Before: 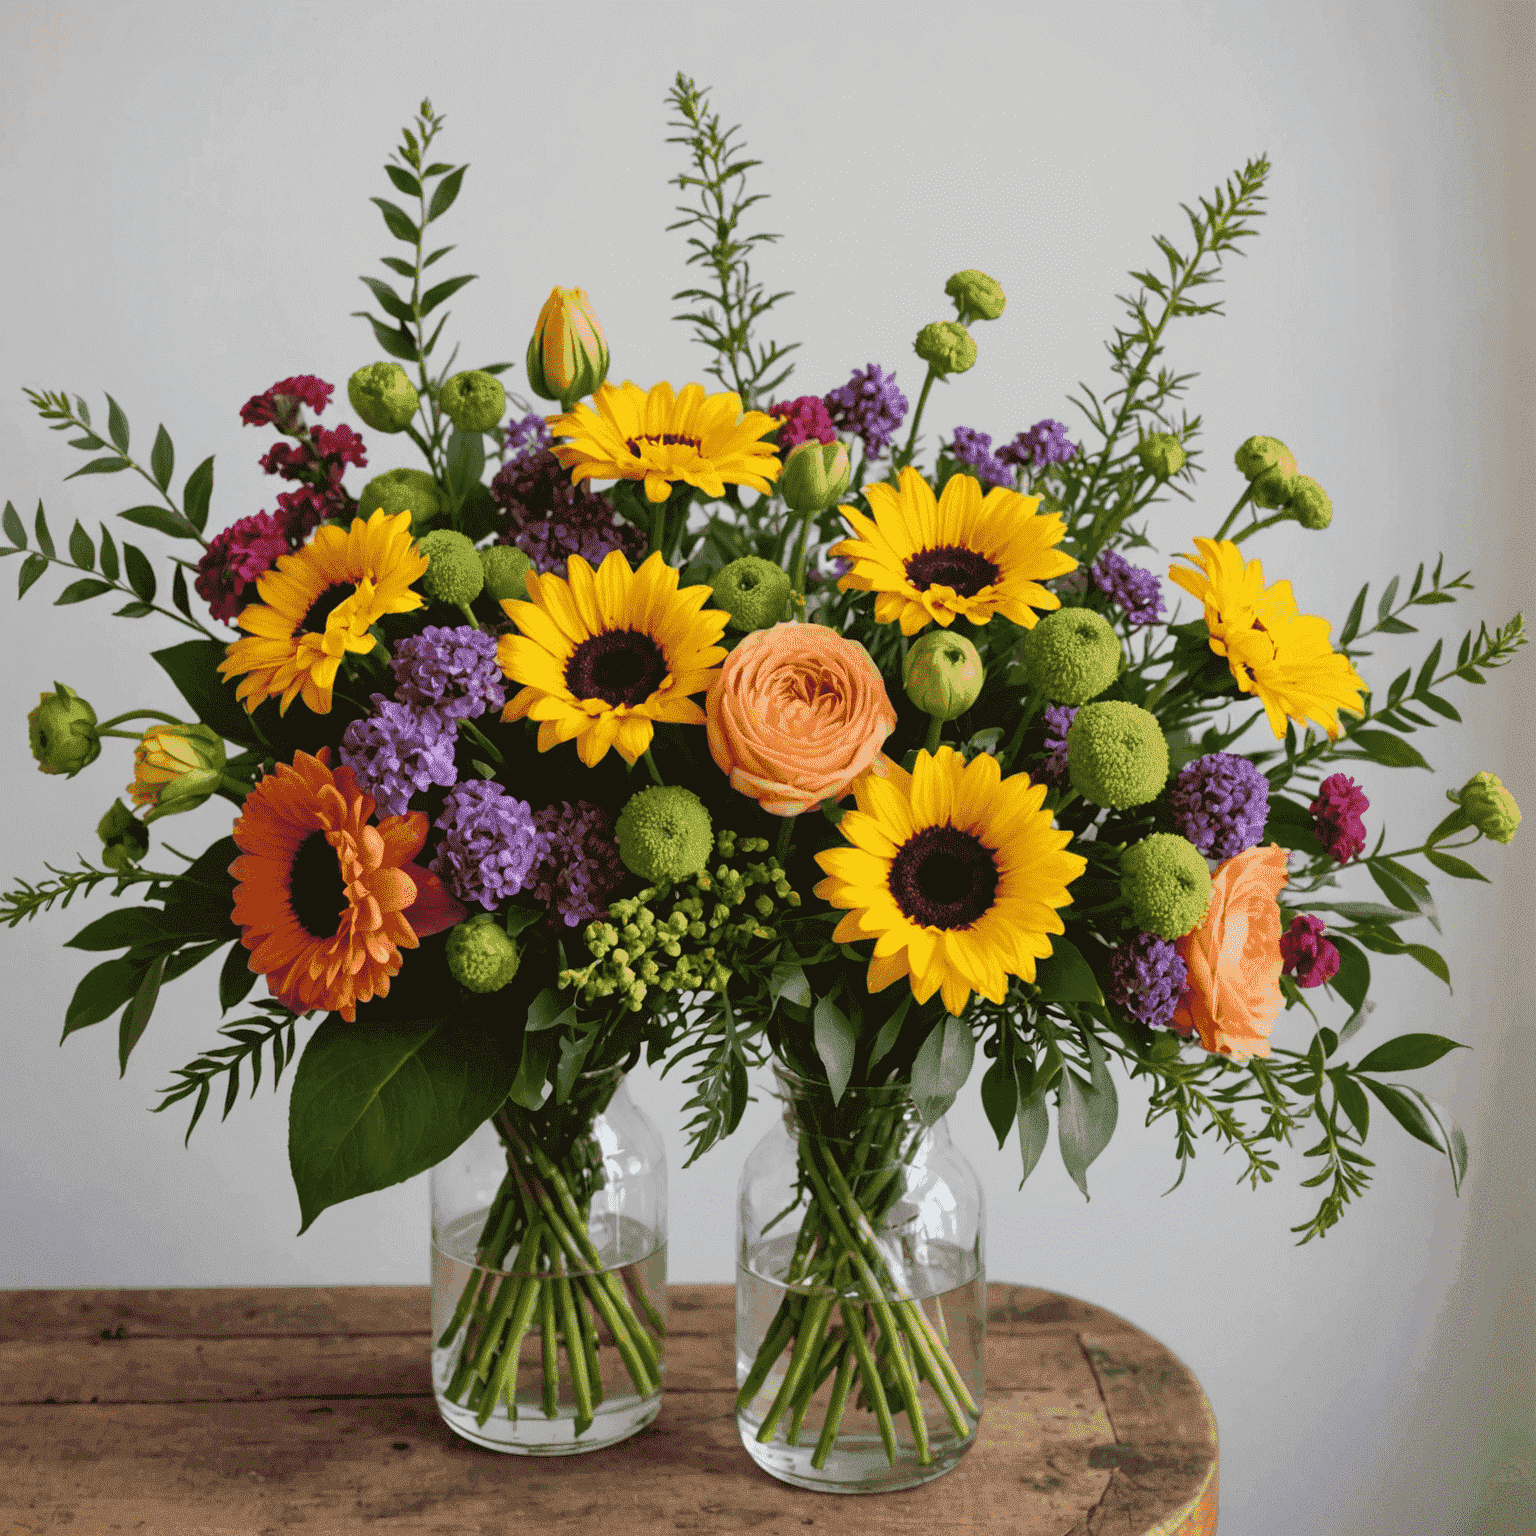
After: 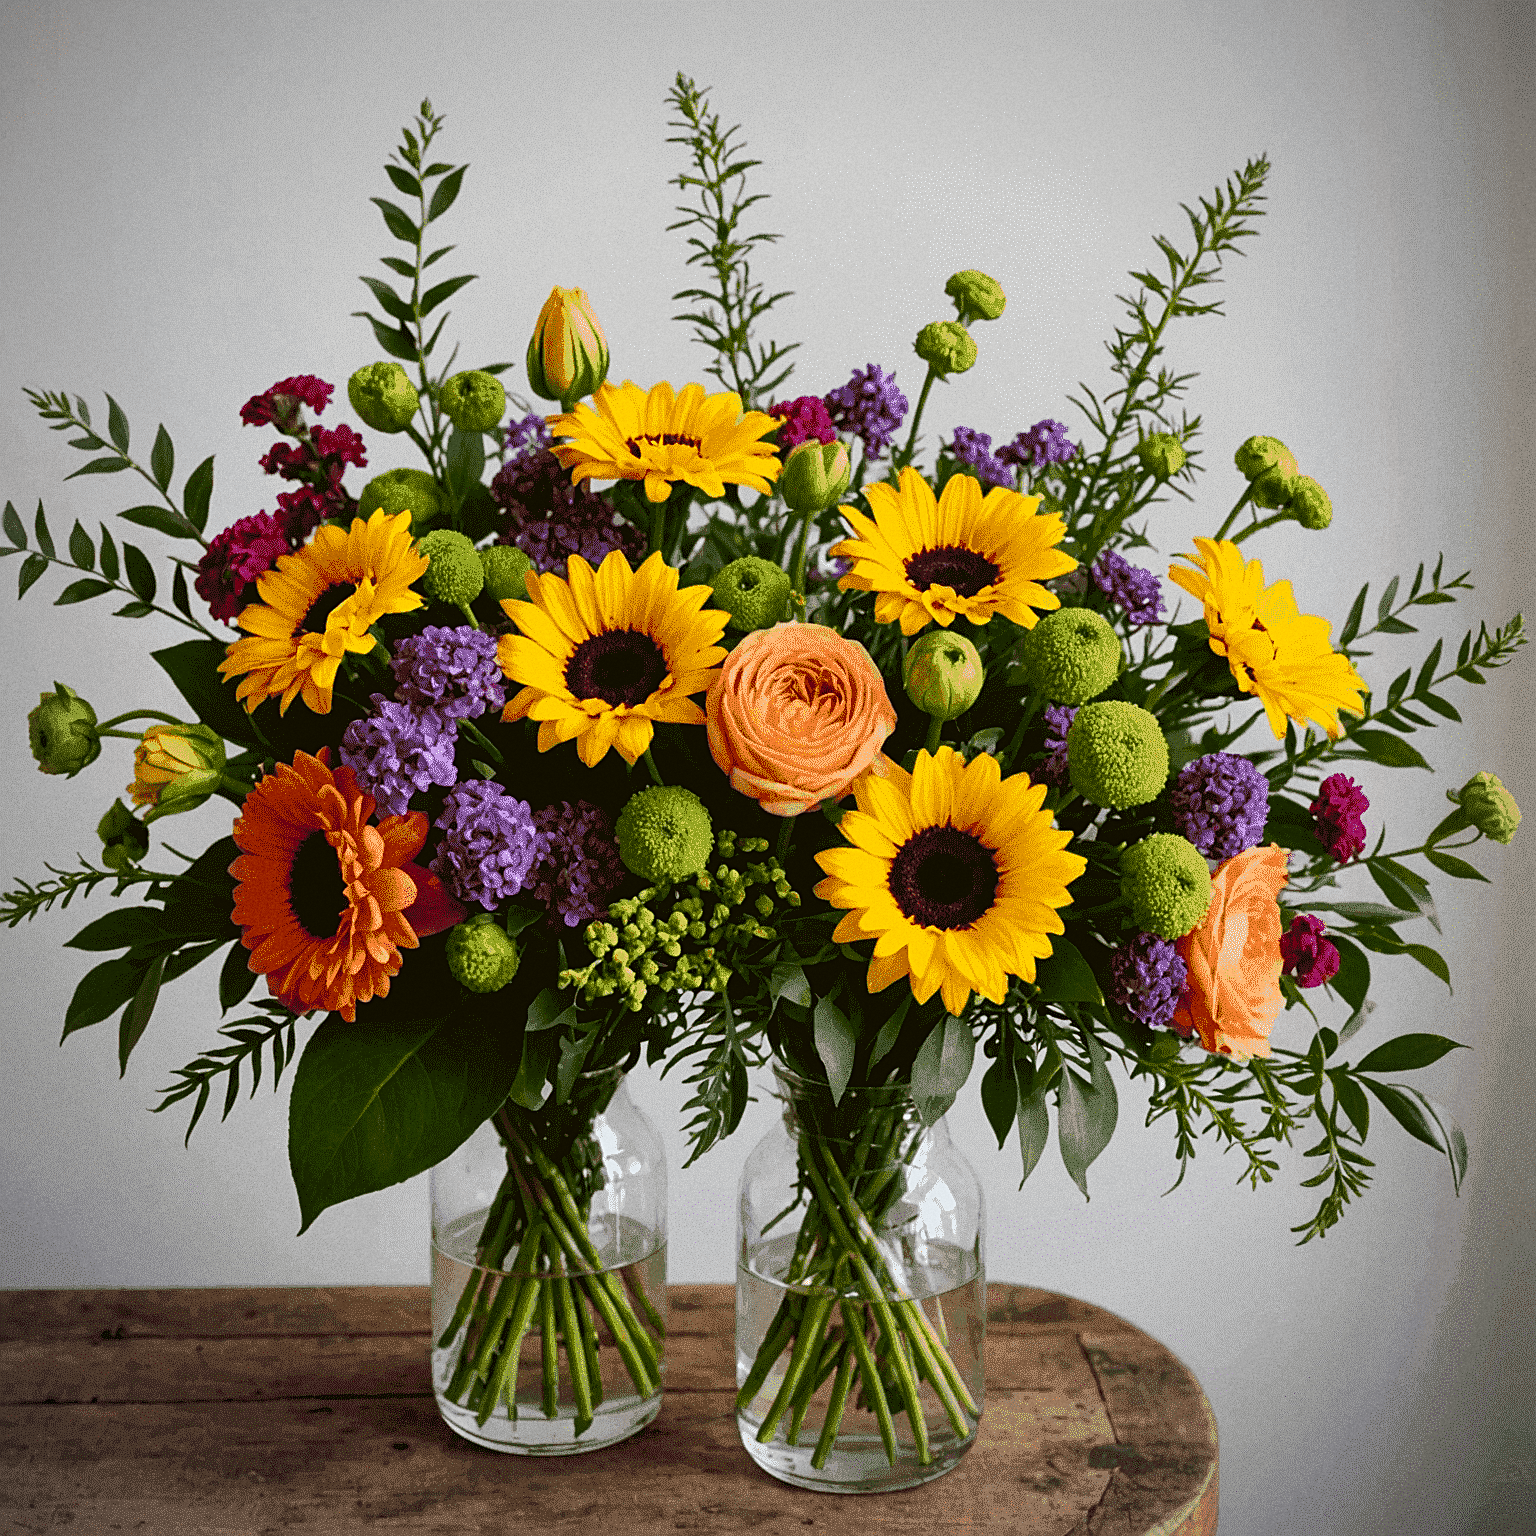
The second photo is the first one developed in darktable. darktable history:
vignetting: fall-off radius 60%, automatic ratio true
grain: on, module defaults
contrast brightness saturation: contrast 0.13, brightness -0.05, saturation 0.16
sharpen: on, module defaults
